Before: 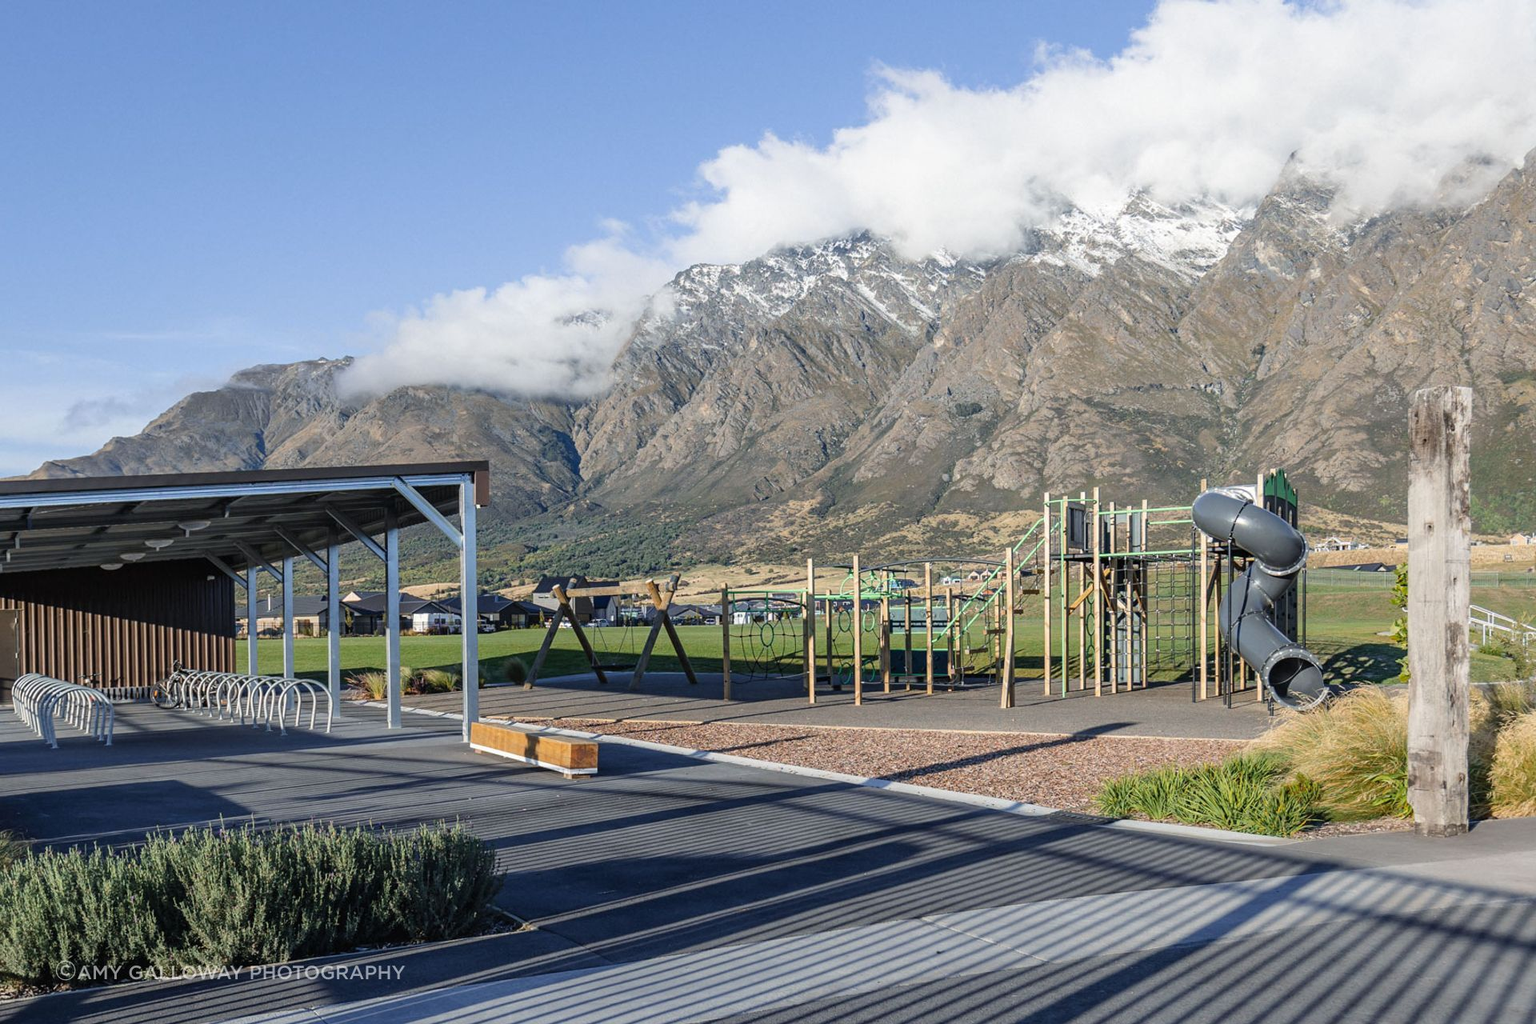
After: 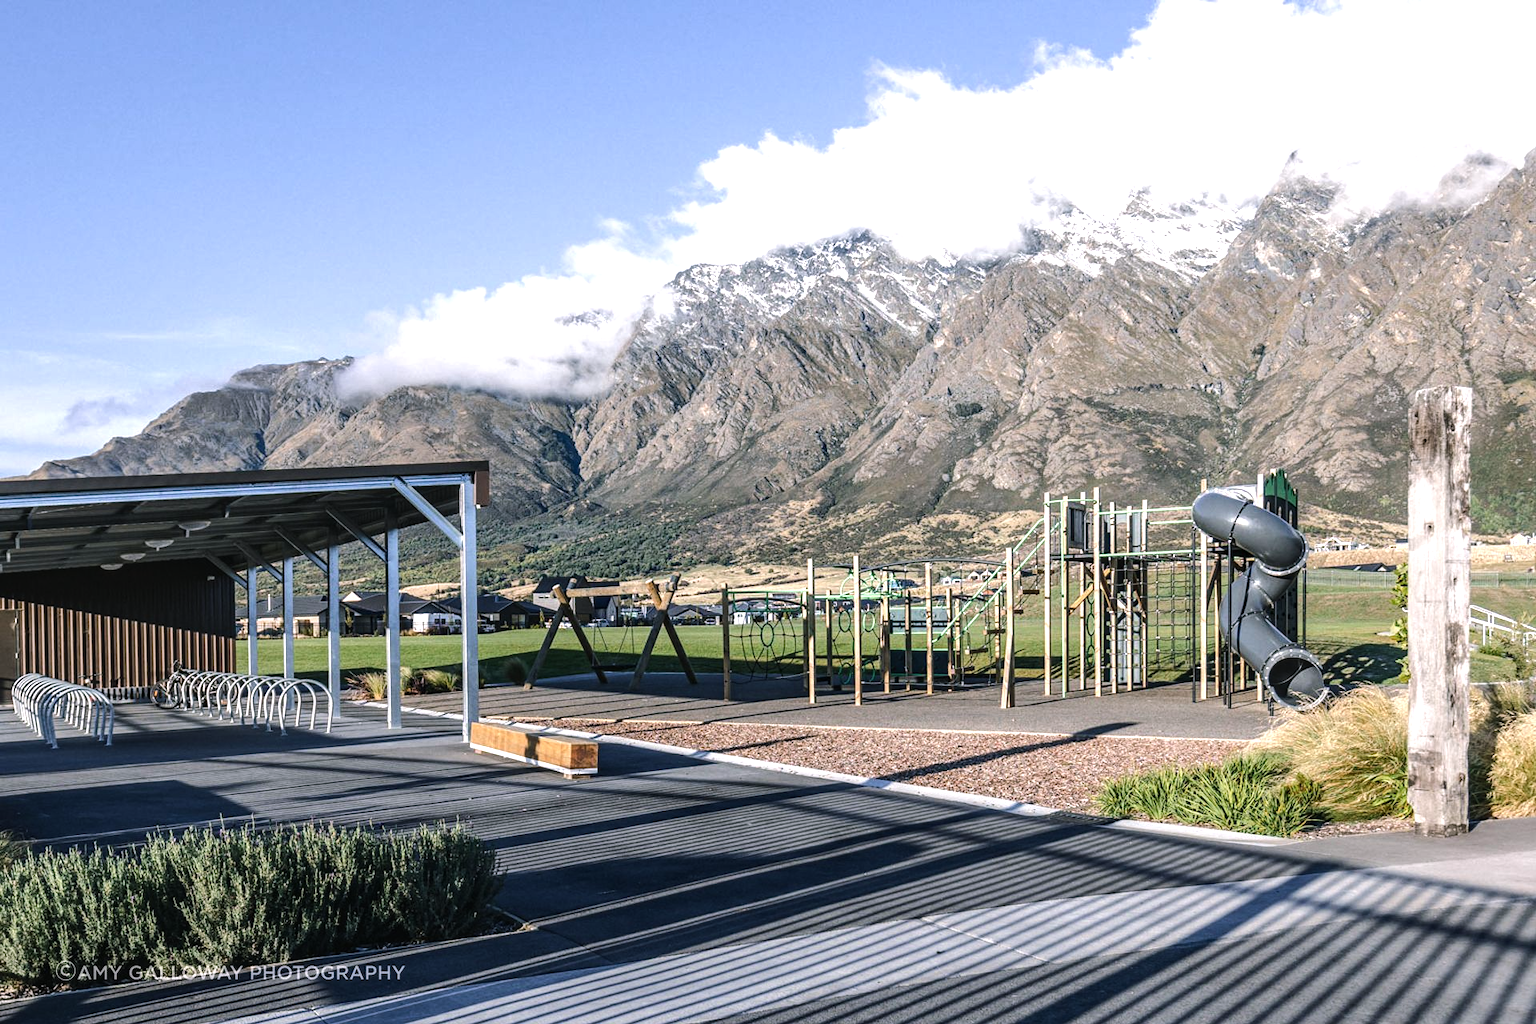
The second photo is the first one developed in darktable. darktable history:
local contrast: on, module defaults
color balance rgb: shadows lift › chroma 2%, shadows lift › hue 135.47°, highlights gain › chroma 2%, highlights gain › hue 291.01°, global offset › luminance 0.5%, perceptual saturation grading › global saturation -10.8%, perceptual saturation grading › highlights -26.83%, perceptual saturation grading › shadows 21.25%, perceptual brilliance grading › highlights 17.77%, perceptual brilliance grading › mid-tones 31.71%, perceptual brilliance grading › shadows -31.01%, global vibrance 24.91%
